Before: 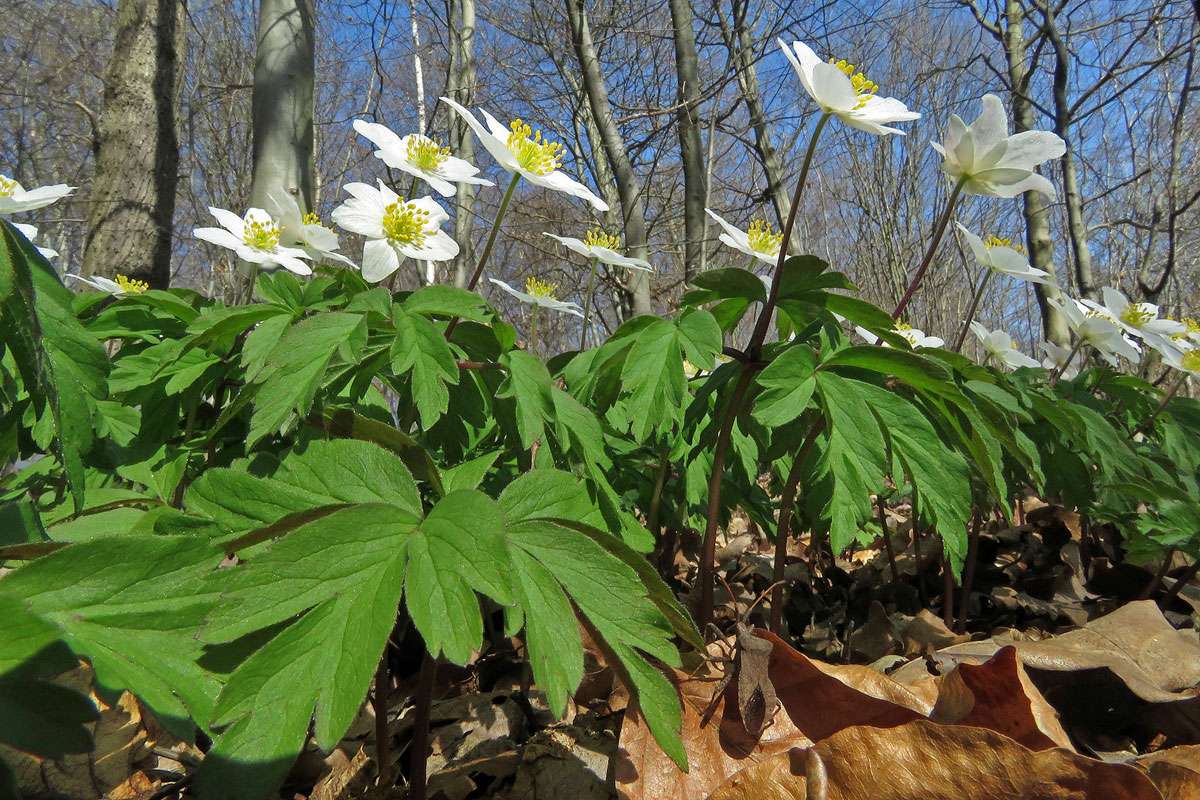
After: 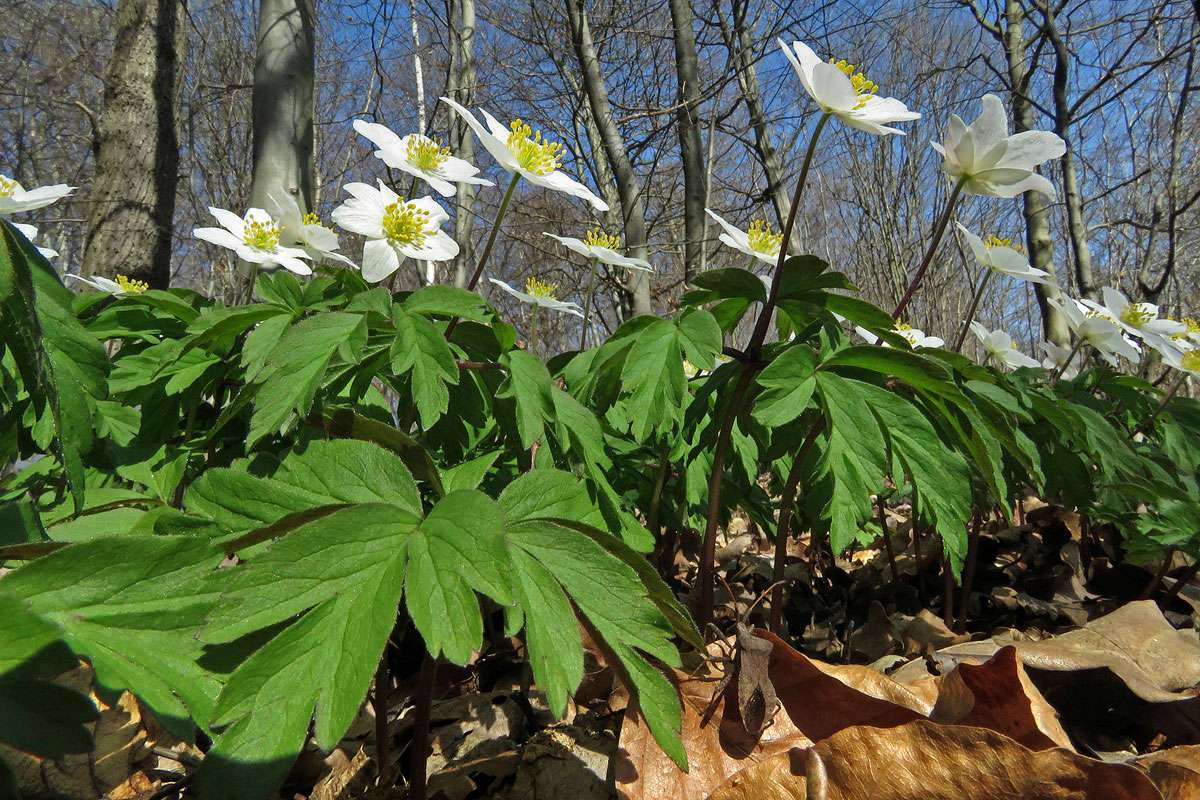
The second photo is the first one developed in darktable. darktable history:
graduated density: on, module defaults
tone equalizer: -8 EV -0.417 EV, -7 EV -0.389 EV, -6 EV -0.333 EV, -5 EV -0.222 EV, -3 EV 0.222 EV, -2 EV 0.333 EV, -1 EV 0.389 EV, +0 EV 0.417 EV, edges refinement/feathering 500, mask exposure compensation -1.57 EV, preserve details no
